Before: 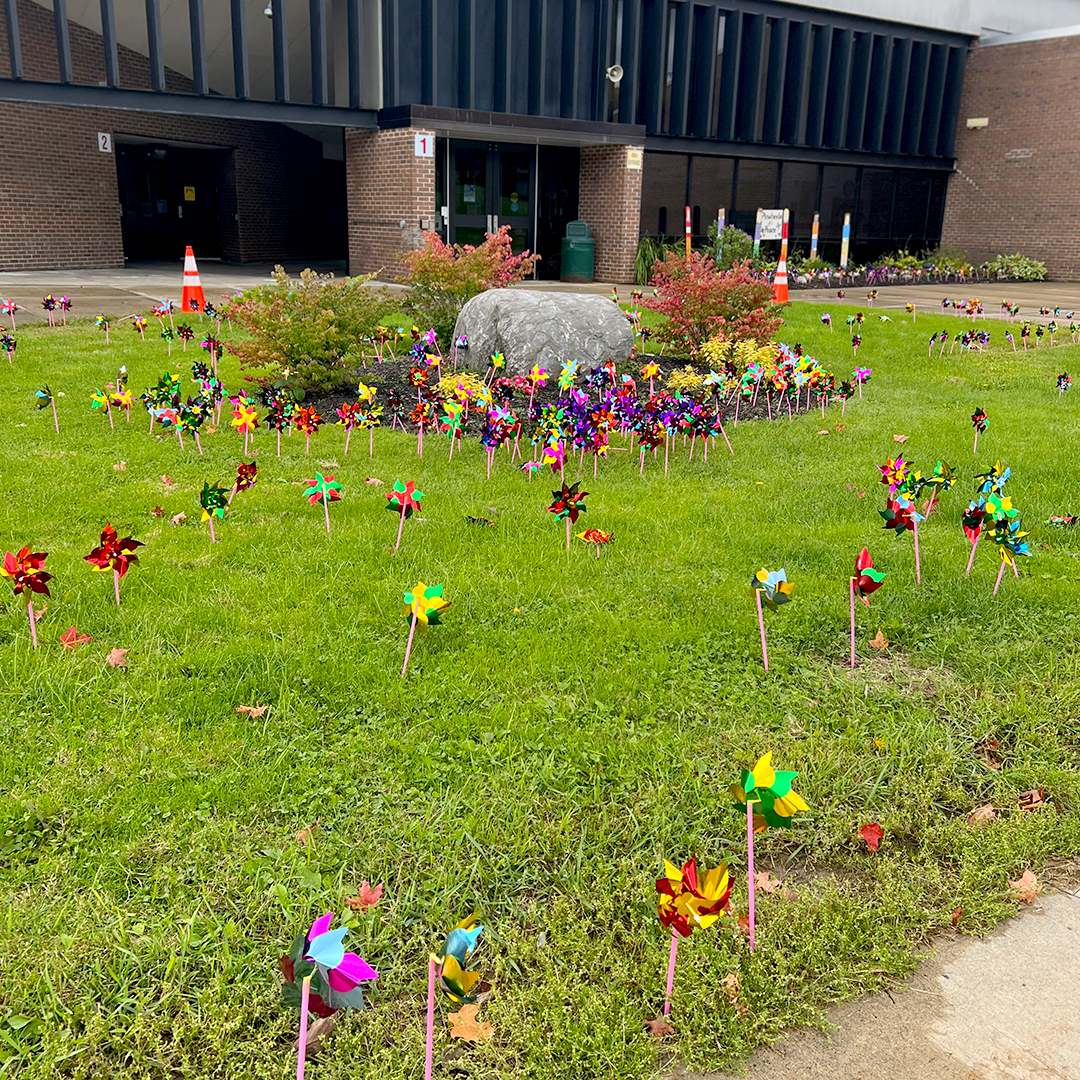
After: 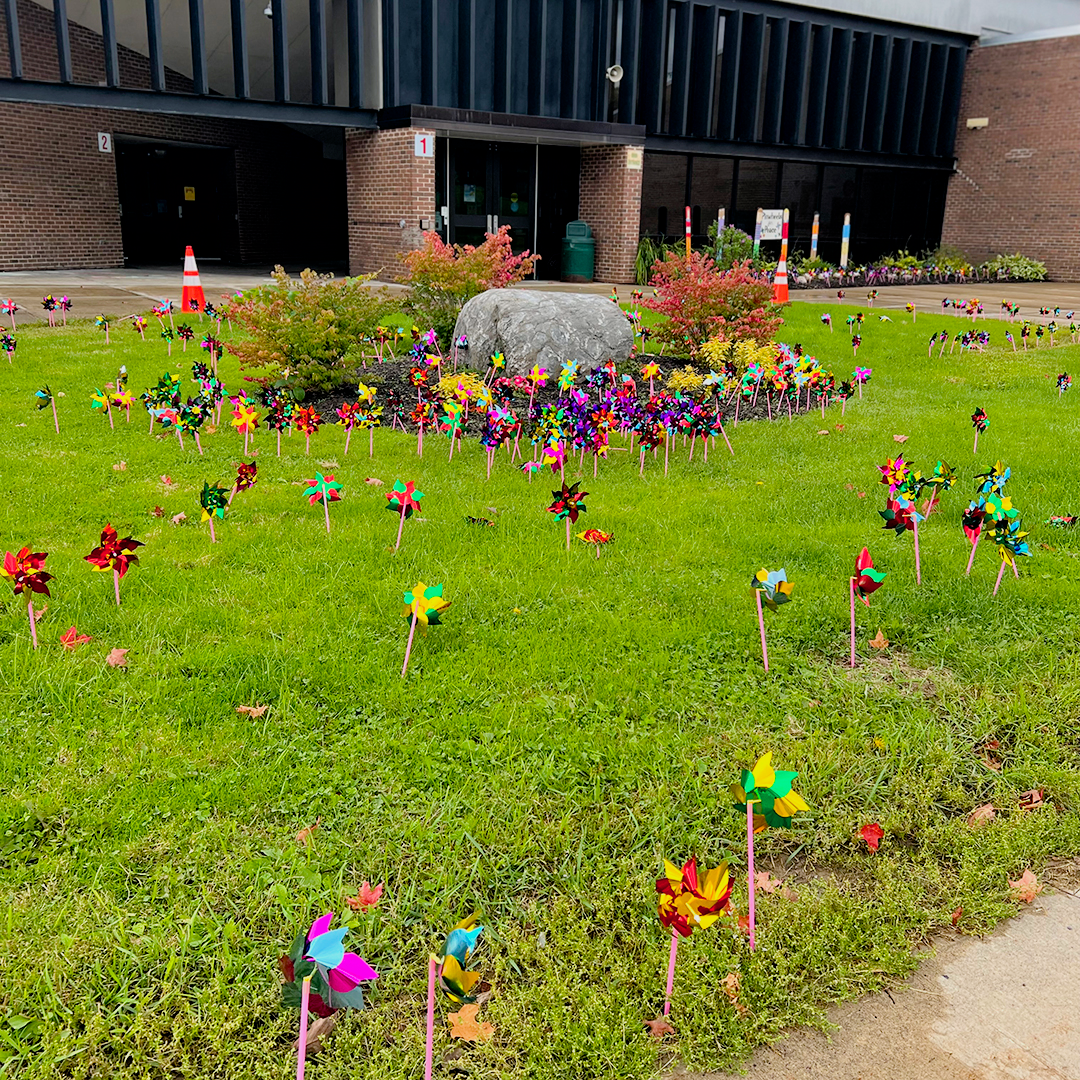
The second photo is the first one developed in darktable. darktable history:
haze removal: compatibility mode true, adaptive false
tone equalizer: edges refinement/feathering 500, mask exposure compensation -1.57 EV, preserve details no
filmic rgb: black relative exposure -5.82 EV, white relative exposure 3.39 EV, hardness 3.66
